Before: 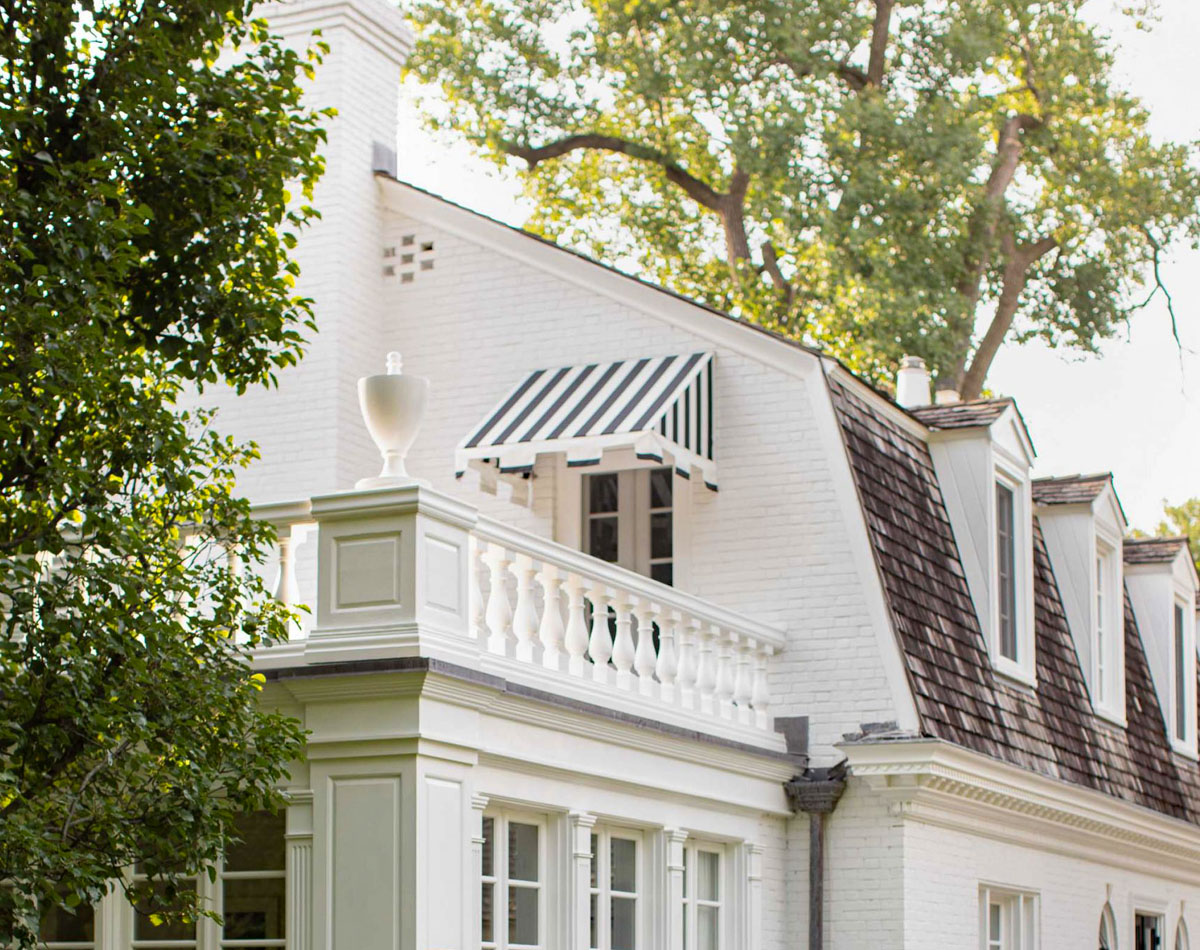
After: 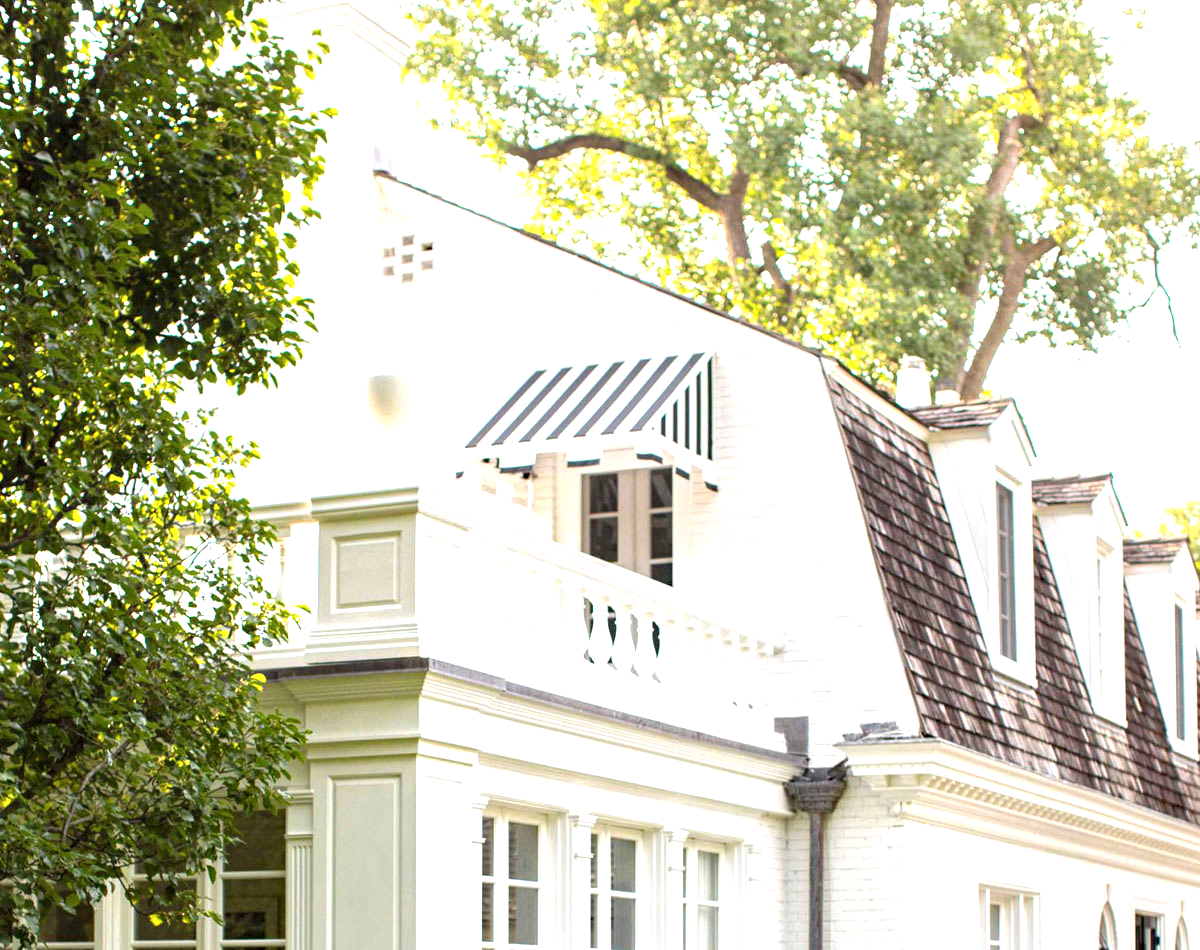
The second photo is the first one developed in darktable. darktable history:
exposure: black level correction 0, exposure 1.001 EV, compensate highlight preservation false
local contrast: highlights 107%, shadows 97%, detail 120%, midtone range 0.2
